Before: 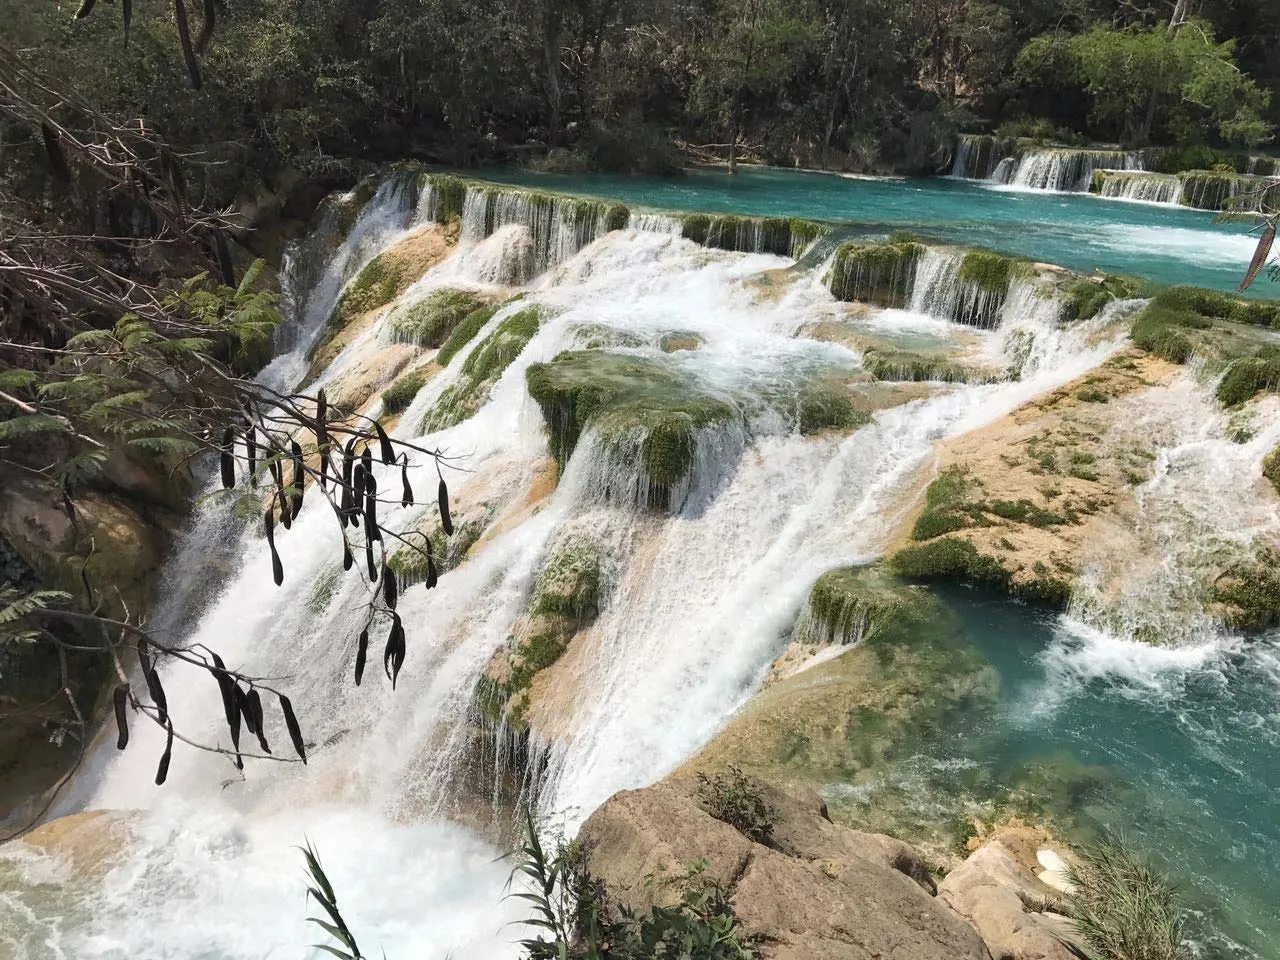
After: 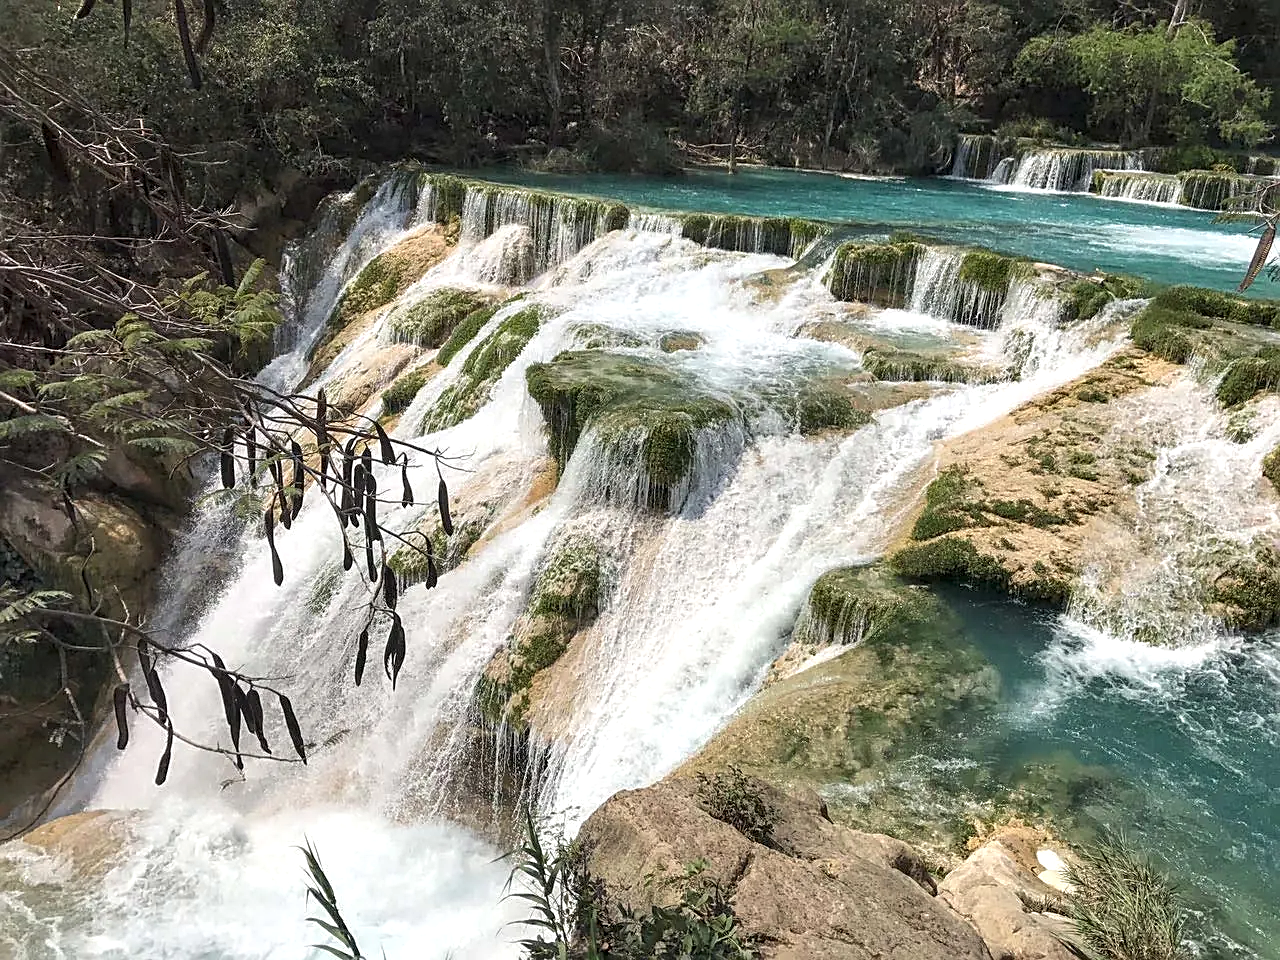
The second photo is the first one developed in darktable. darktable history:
sharpen: amount 0.6
local contrast: detail 130%
exposure: exposure 0.127 EV, compensate highlight preservation false
